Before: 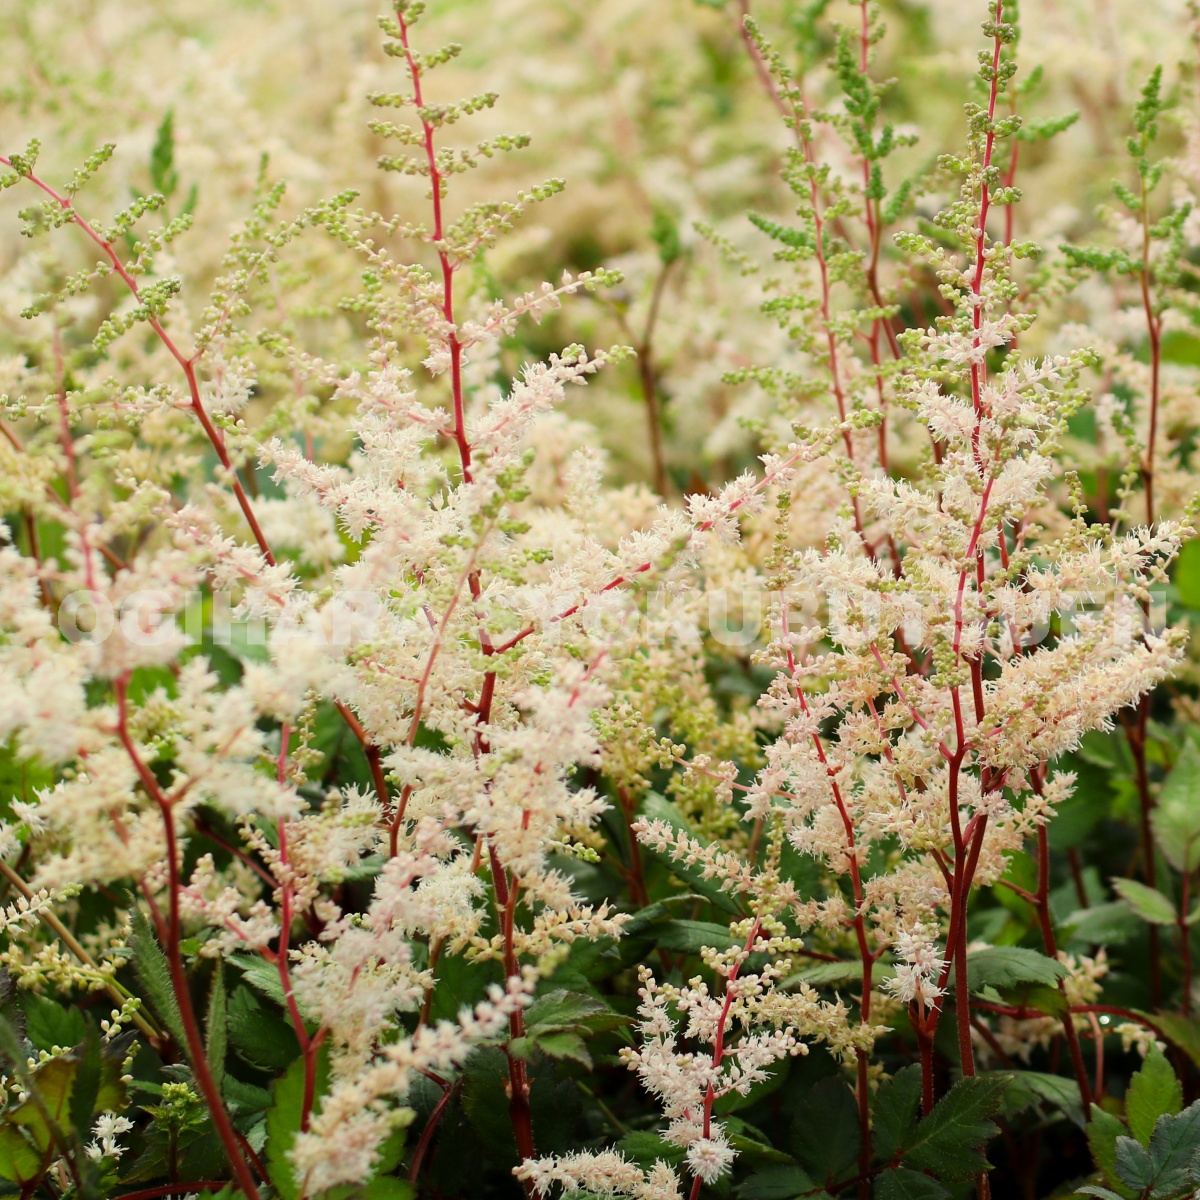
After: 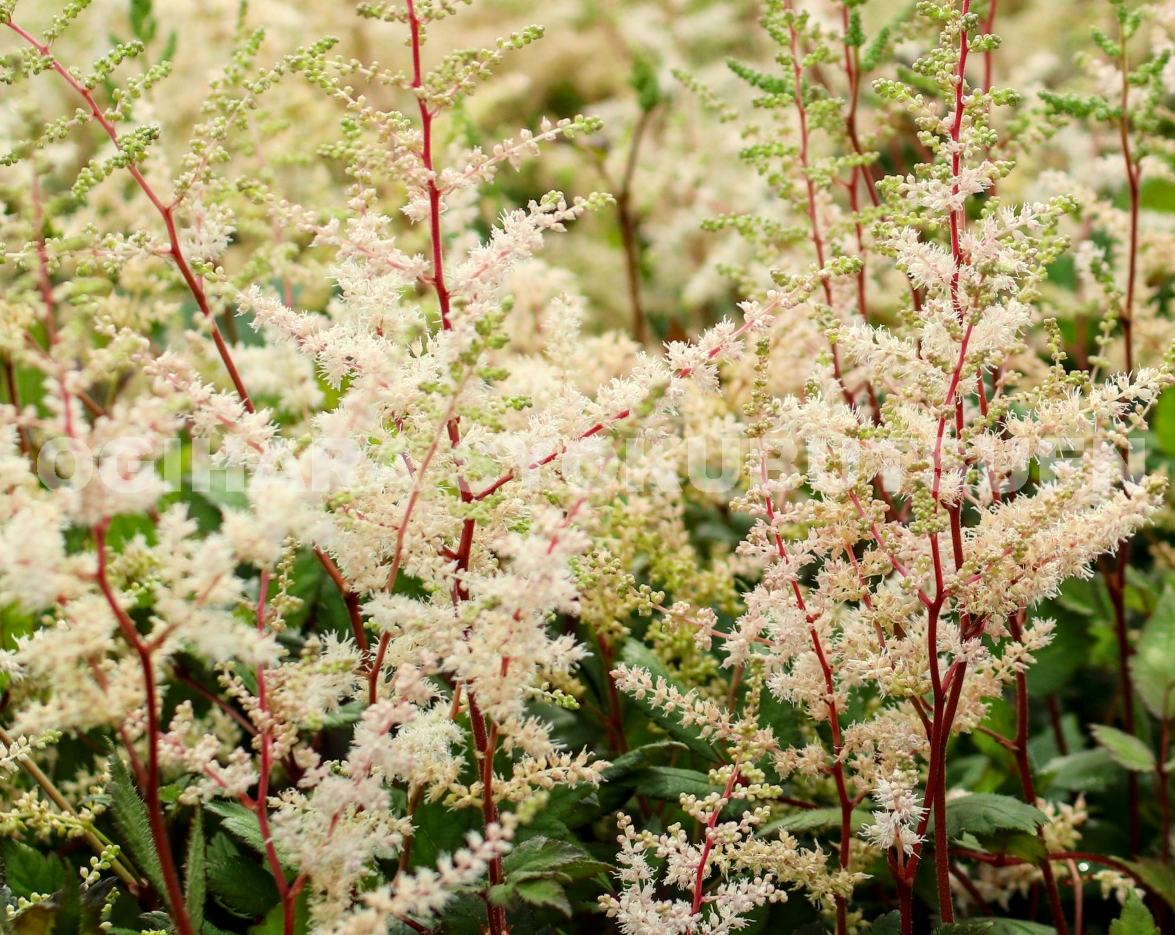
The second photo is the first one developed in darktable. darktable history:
crop and rotate: left 1.814%, top 12.818%, right 0.25%, bottom 9.225%
local contrast: on, module defaults
shadows and highlights: shadows -30, highlights 30
